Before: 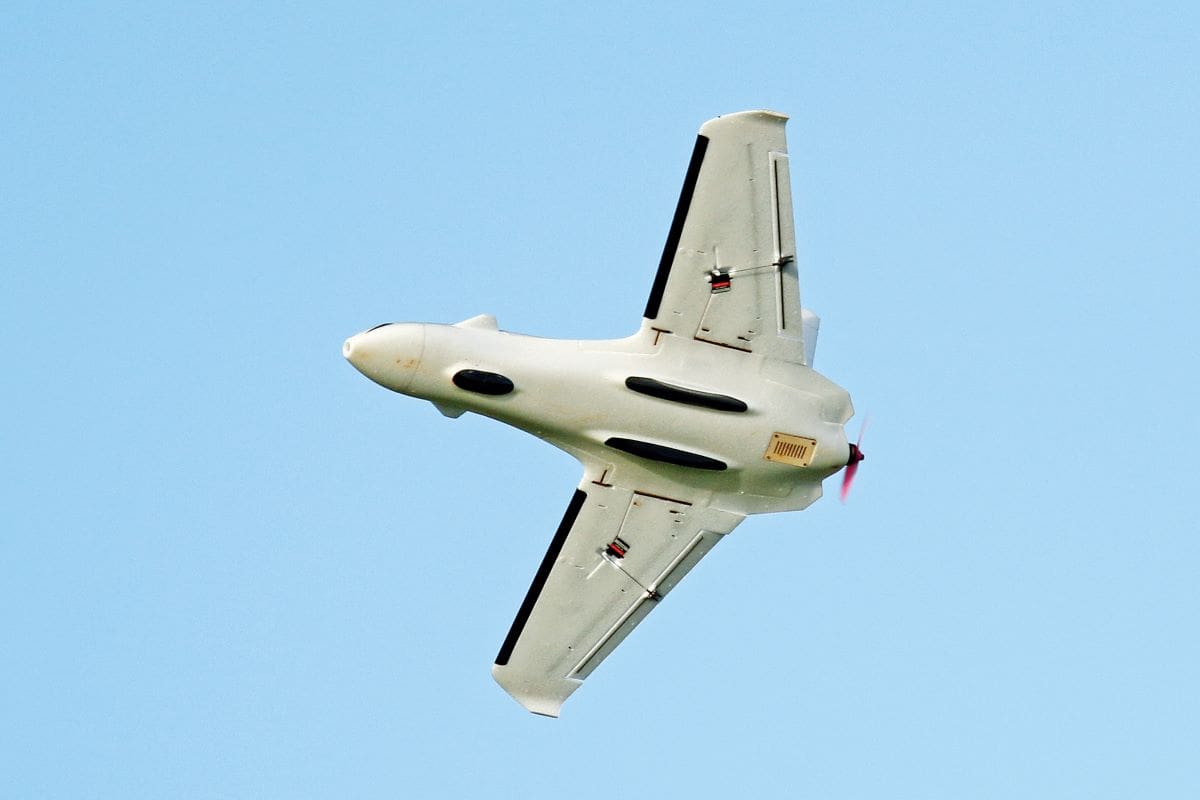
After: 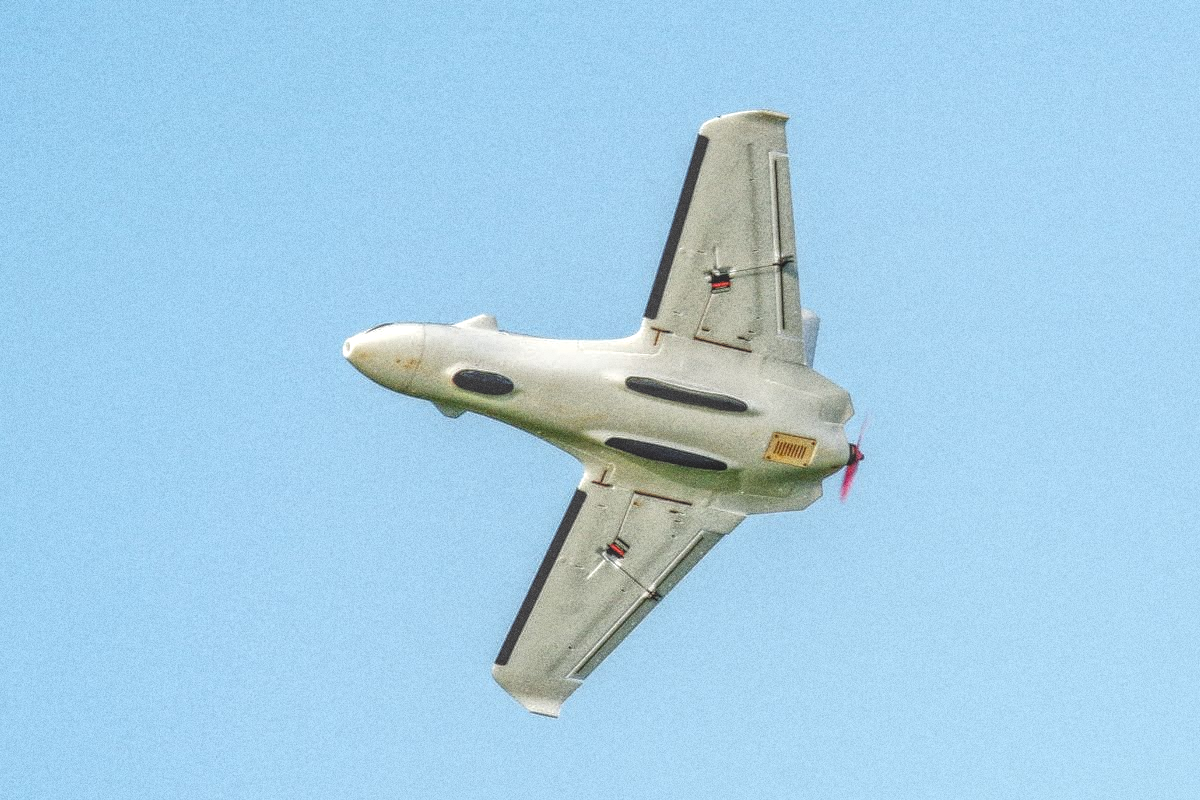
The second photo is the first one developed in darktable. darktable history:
grain: coarseness 0.09 ISO, strength 40%
local contrast: highlights 20%, shadows 30%, detail 200%, midtone range 0.2
